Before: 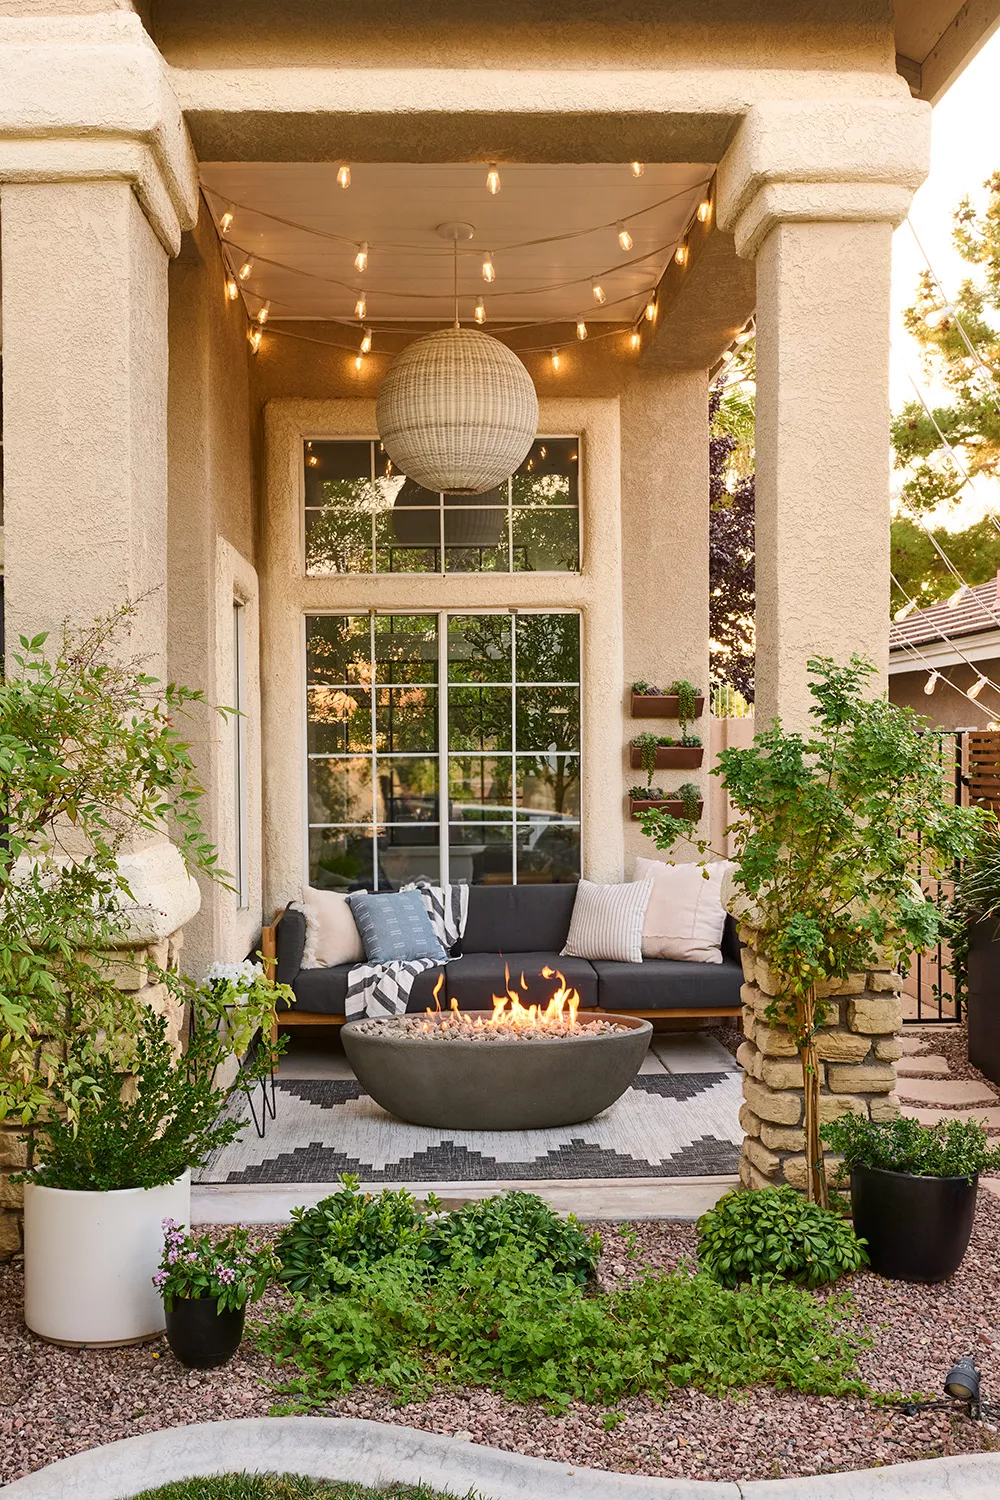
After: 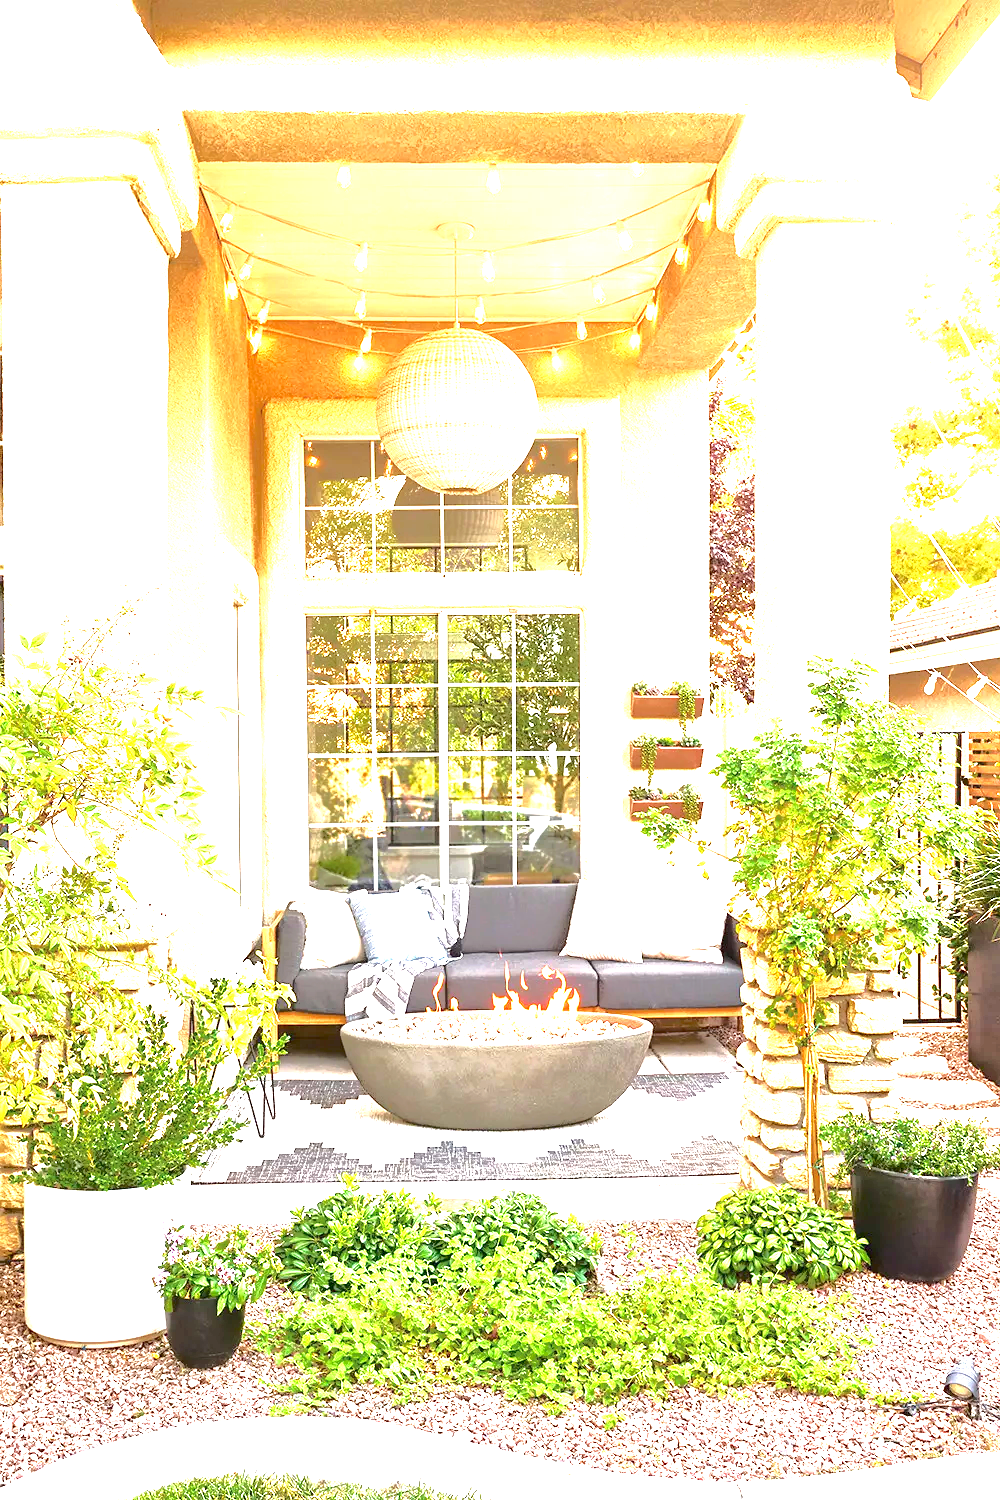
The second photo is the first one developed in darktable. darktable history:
exposure: exposure 2.94 EV, compensate exposure bias true, compensate highlight preservation false
tone curve: curves: ch0 [(0, 0) (0.003, 0.005) (0.011, 0.012) (0.025, 0.026) (0.044, 0.046) (0.069, 0.071) (0.1, 0.098) (0.136, 0.135) (0.177, 0.178) (0.224, 0.217) (0.277, 0.274) (0.335, 0.335) (0.399, 0.442) (0.468, 0.543) (0.543, 0.6) (0.623, 0.628) (0.709, 0.679) (0.801, 0.782) (0.898, 0.904) (1, 1)], color space Lab, independent channels, preserve colors none
